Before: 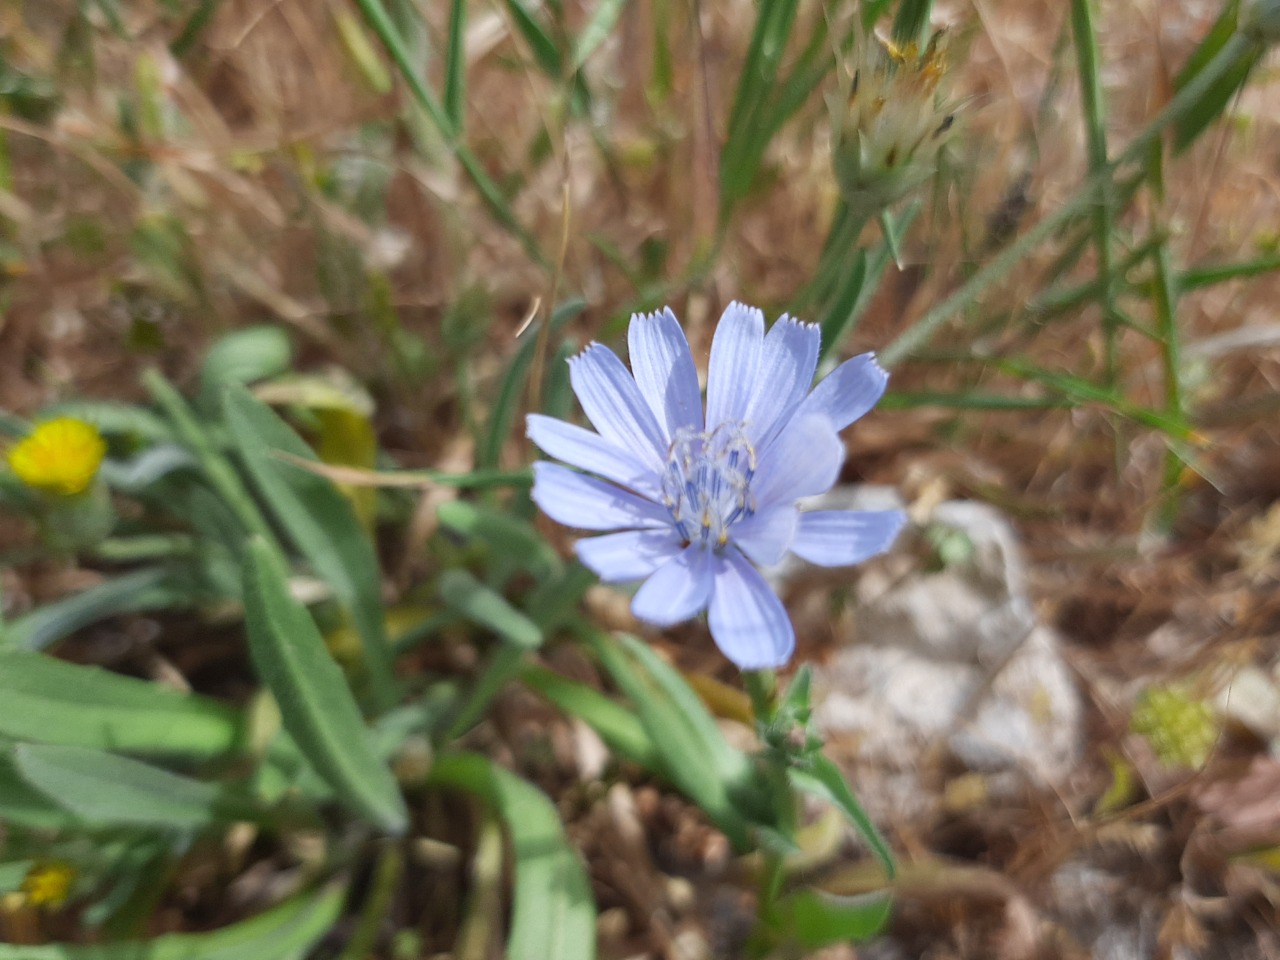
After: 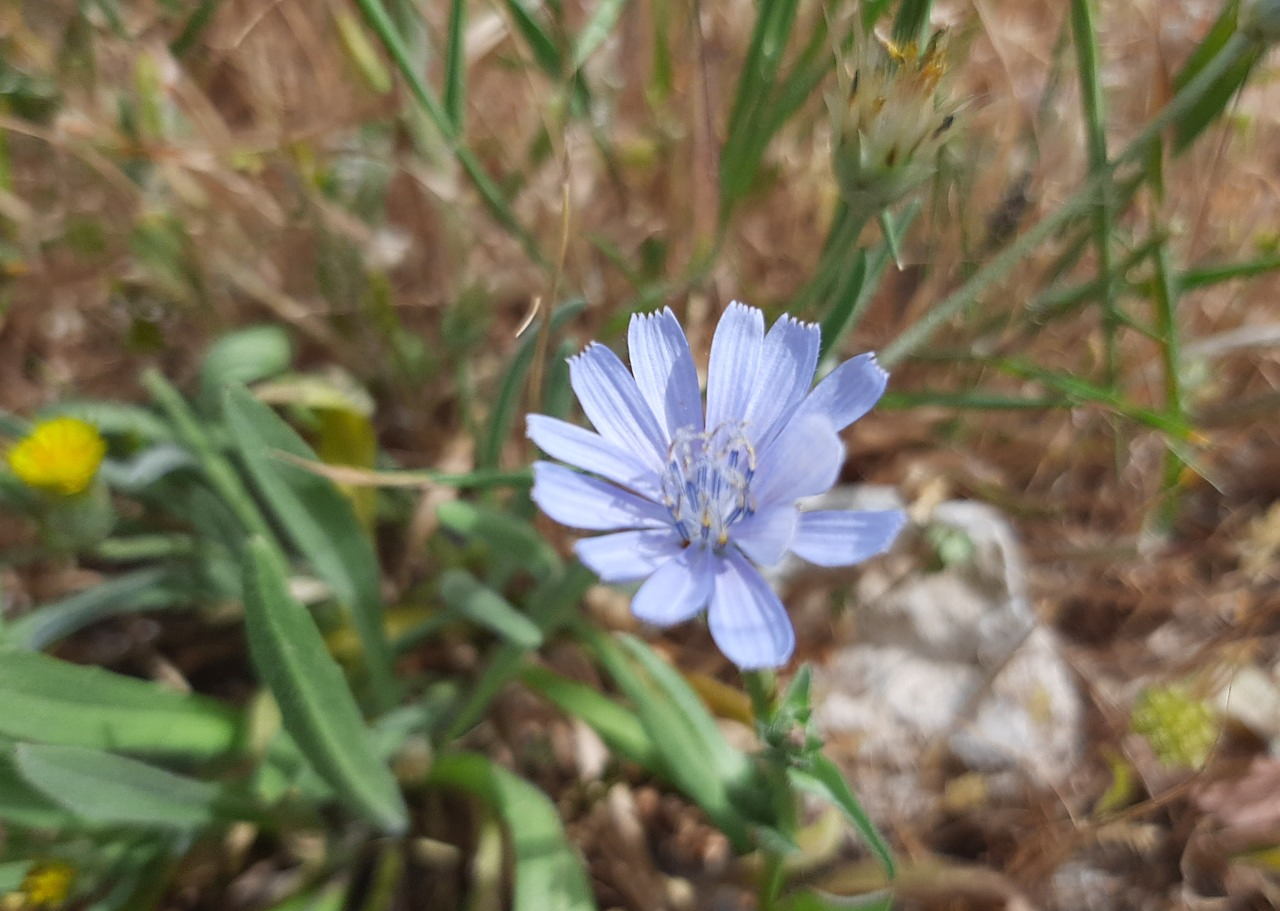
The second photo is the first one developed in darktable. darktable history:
crop and rotate: top 0.007%, bottom 5.068%
sharpen: amount 0.205
